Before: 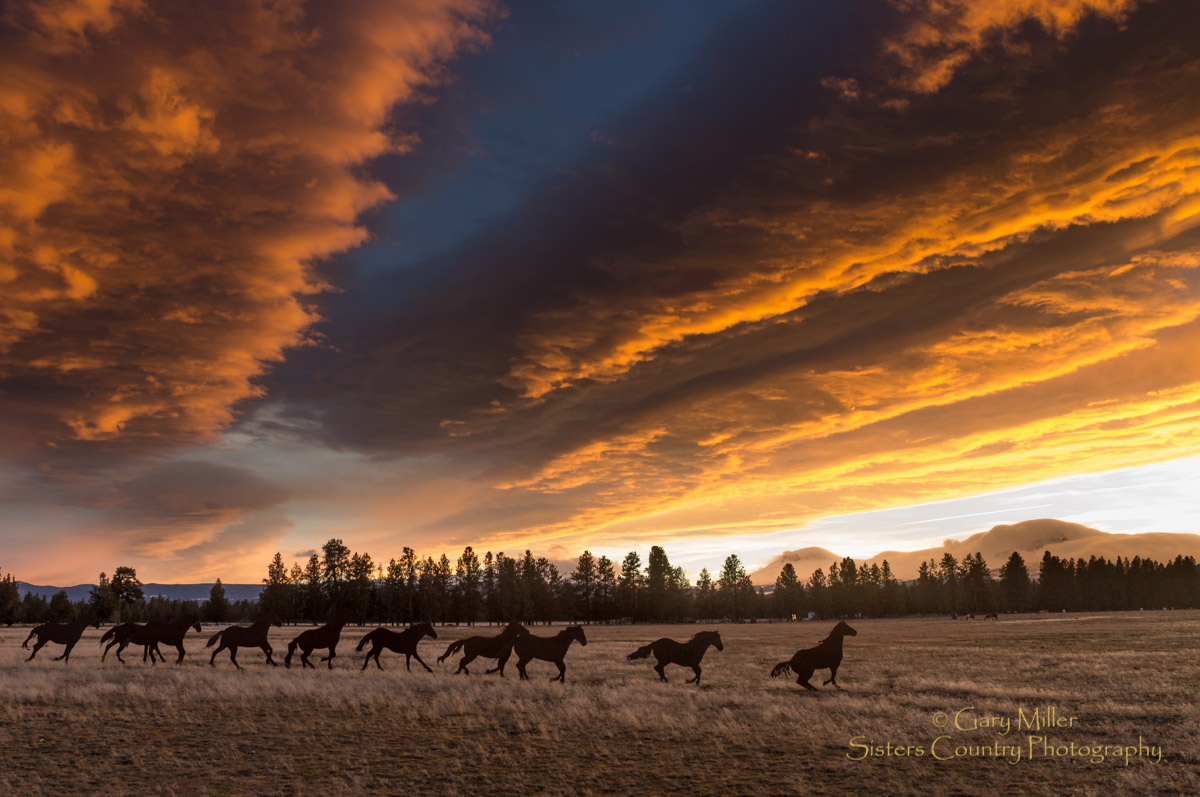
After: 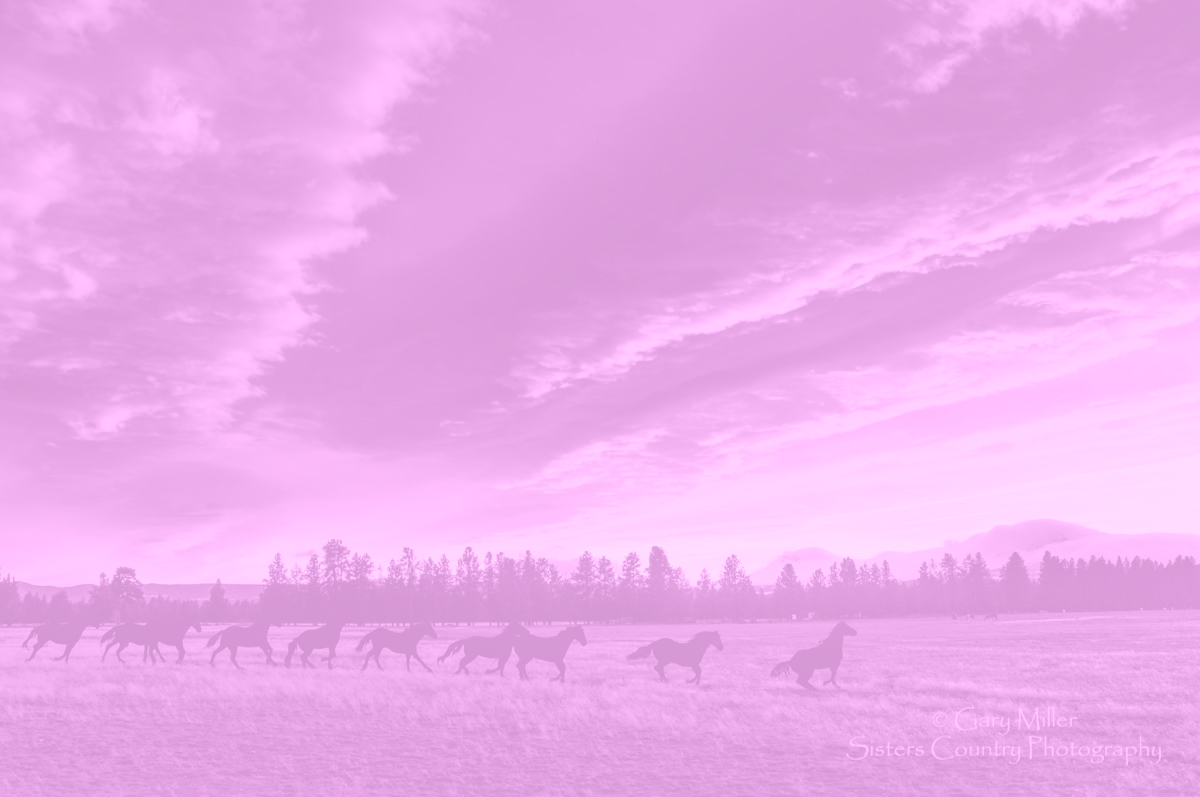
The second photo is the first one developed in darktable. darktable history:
color balance: lift [1.005, 0.99, 1.007, 1.01], gamma [1, 1.034, 1.032, 0.966], gain [0.873, 1.055, 1.067, 0.933]
colorize: hue 331.2°, saturation 75%, source mix 30.28%, lightness 70.52%, version 1
color zones: curves: ch0 [(0.473, 0.374) (0.742, 0.784)]; ch1 [(0.354, 0.737) (0.742, 0.705)]; ch2 [(0.318, 0.421) (0.758, 0.532)]
